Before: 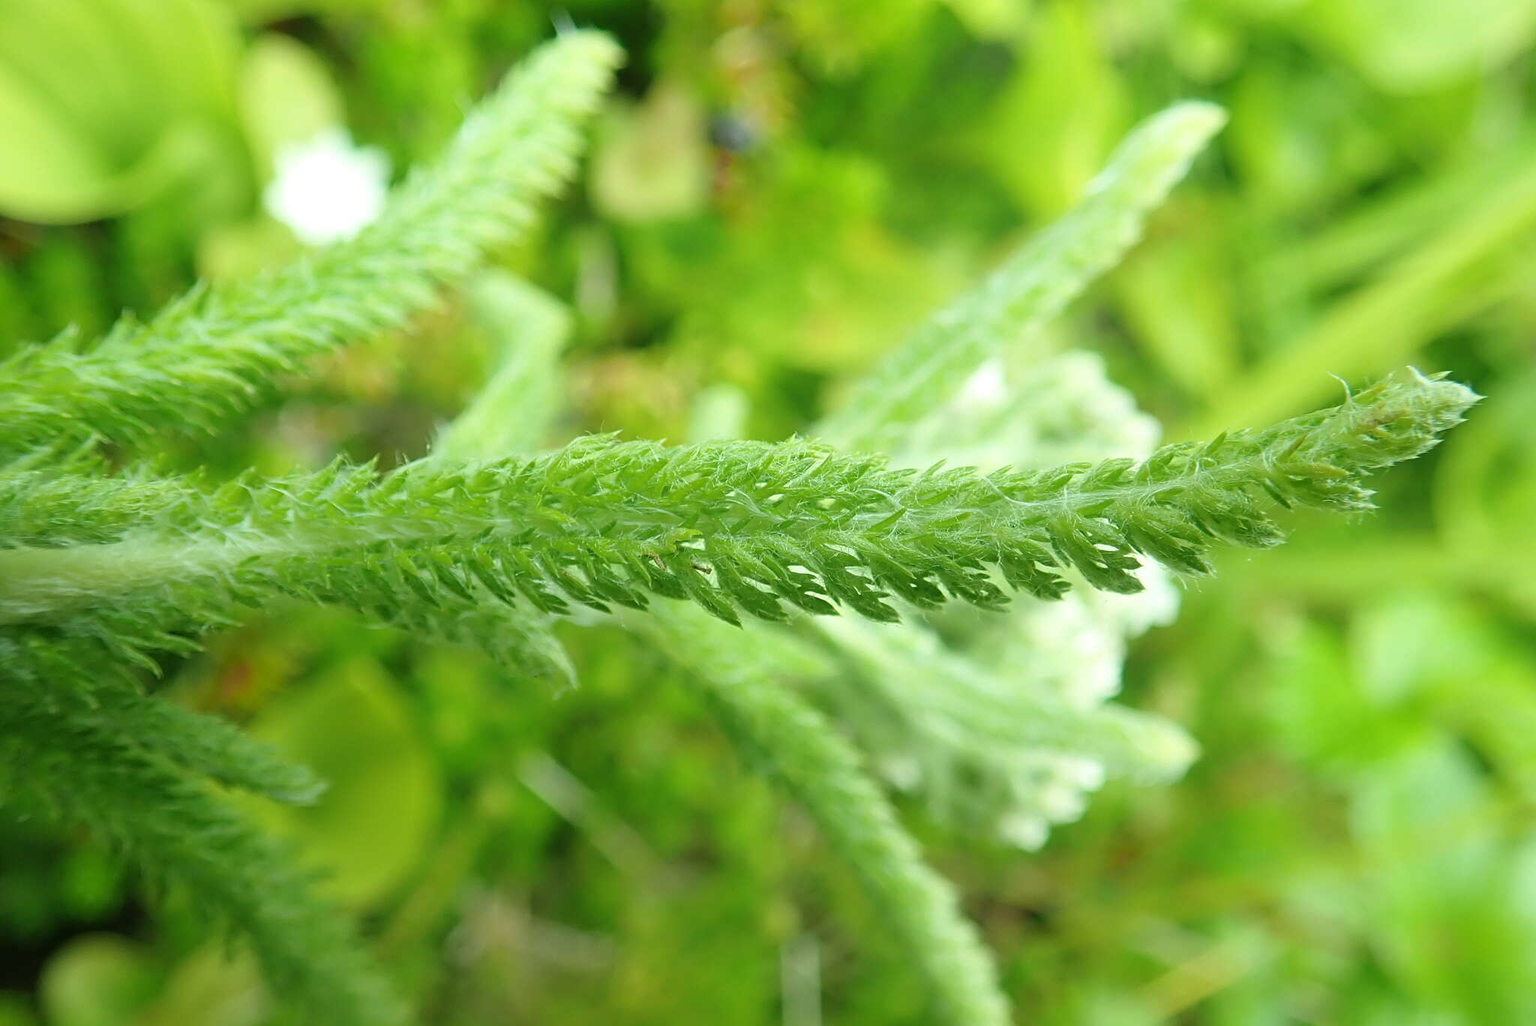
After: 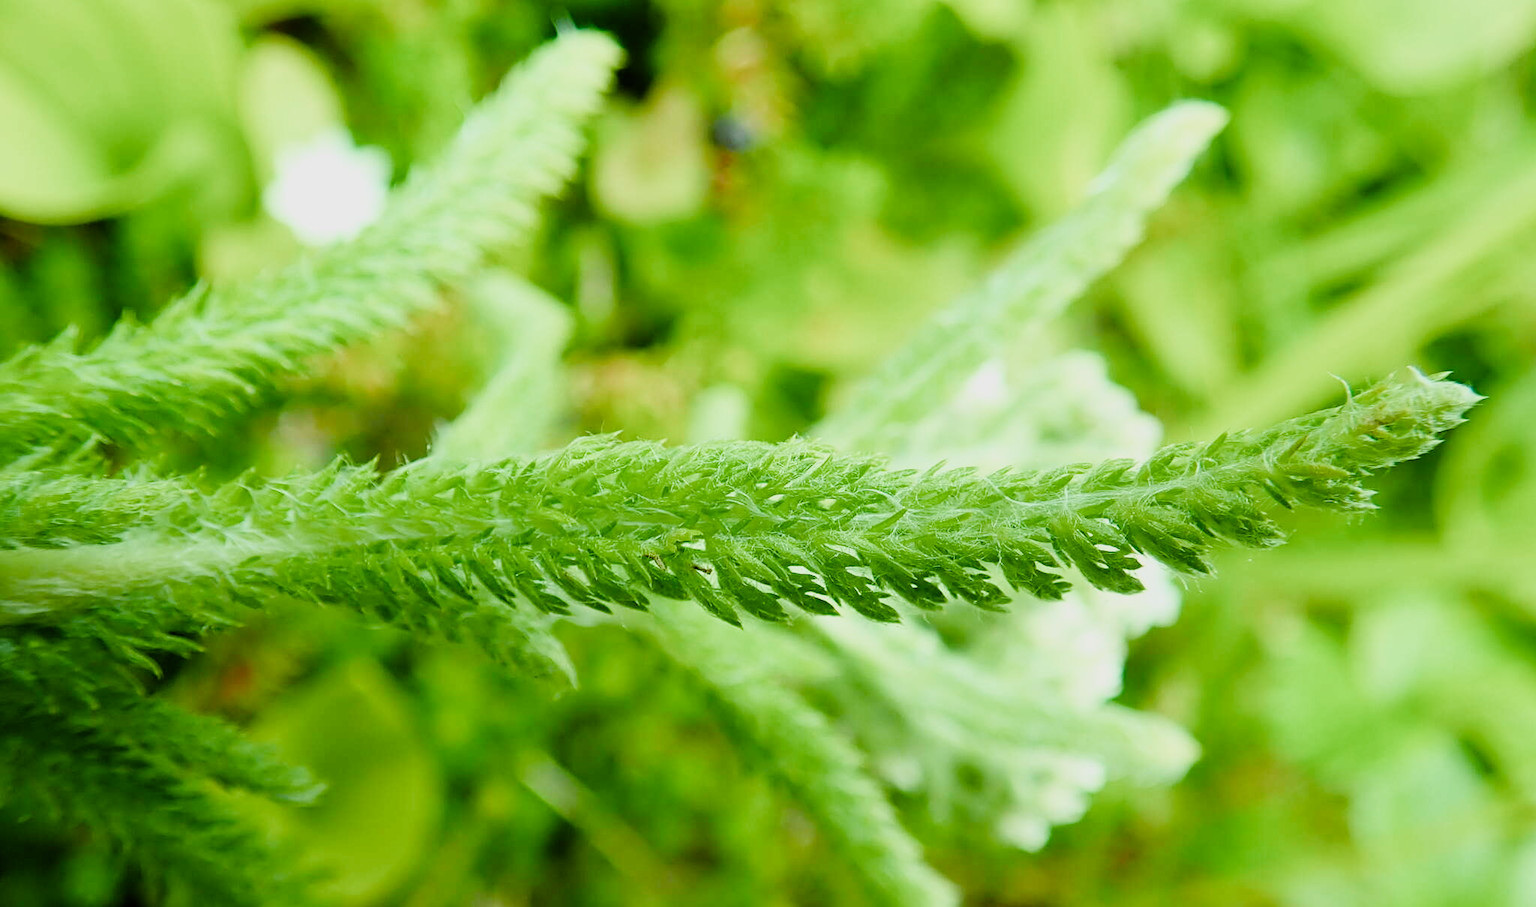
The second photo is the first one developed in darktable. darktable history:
crop and rotate: top 0%, bottom 11.497%
color balance rgb: shadows lift › chroma 3.343%, shadows lift › hue 281.17°, perceptual saturation grading › global saturation 0.973%, perceptual saturation grading › mid-tones 6.361%, perceptual saturation grading › shadows 71.992%, global vibrance 20%
filmic rgb: black relative exposure -8.02 EV, white relative exposure 4.05 EV, threshold 5.97 EV, hardness 4.19, contrast 1.369, color science v4 (2020), enable highlight reconstruction true
